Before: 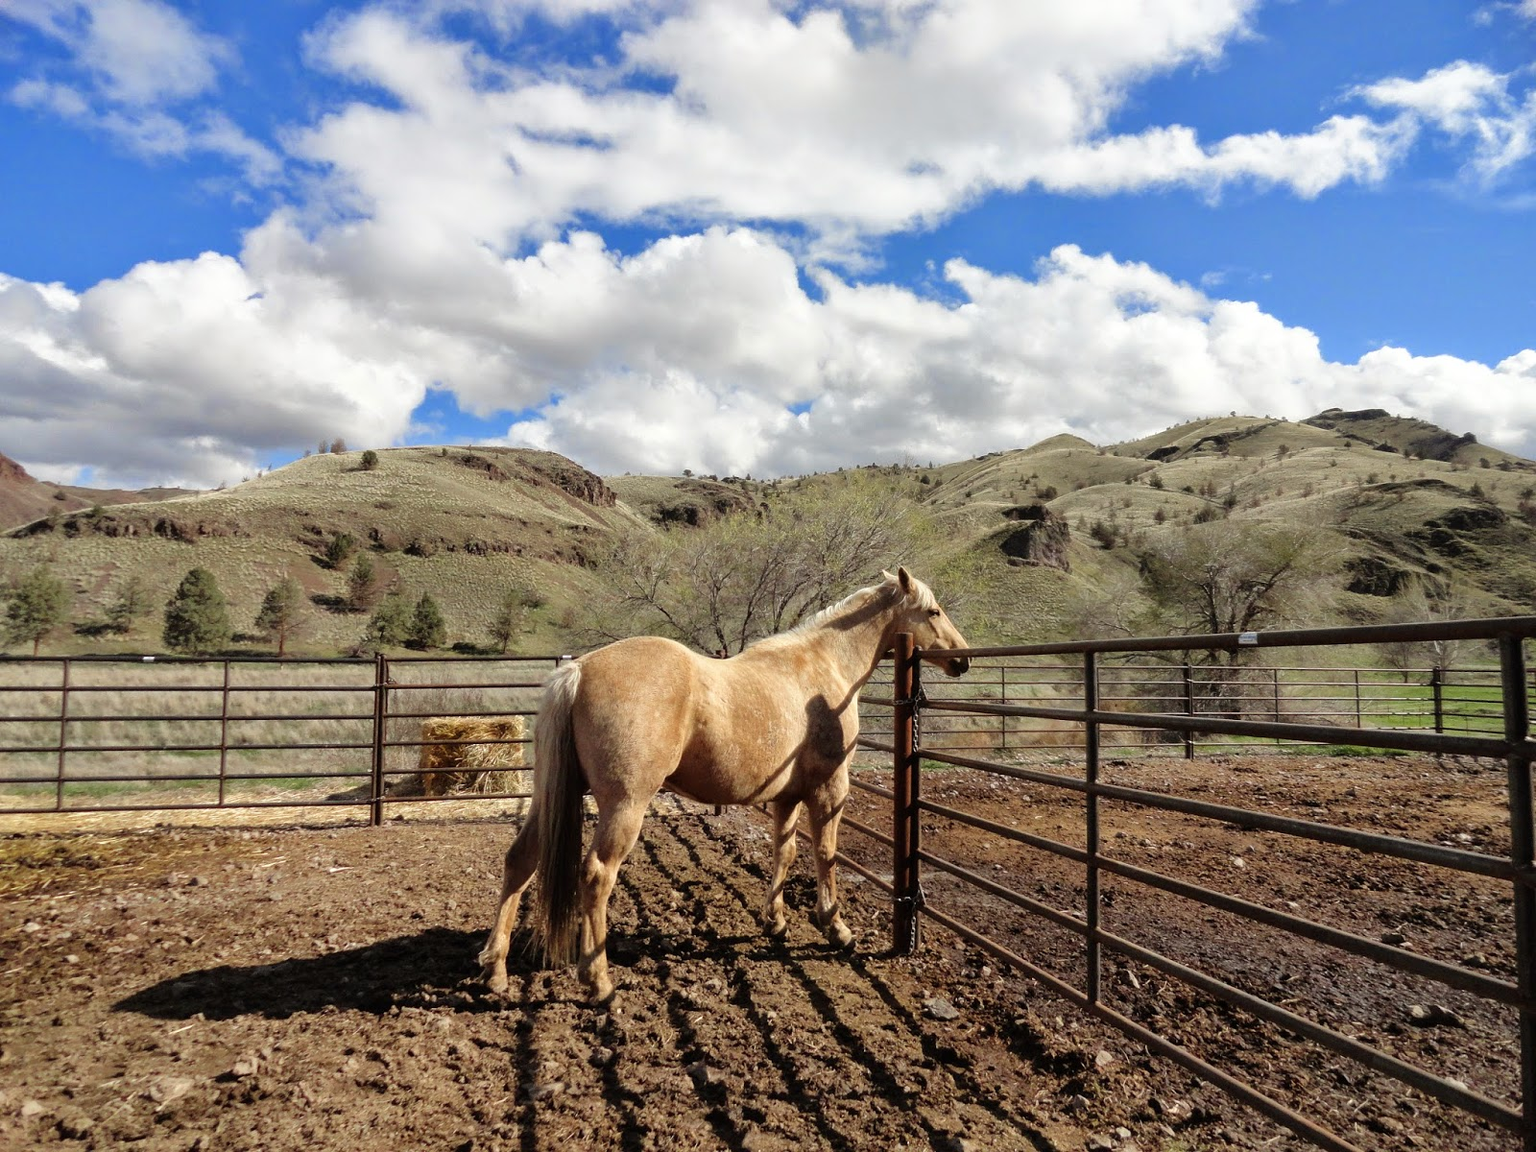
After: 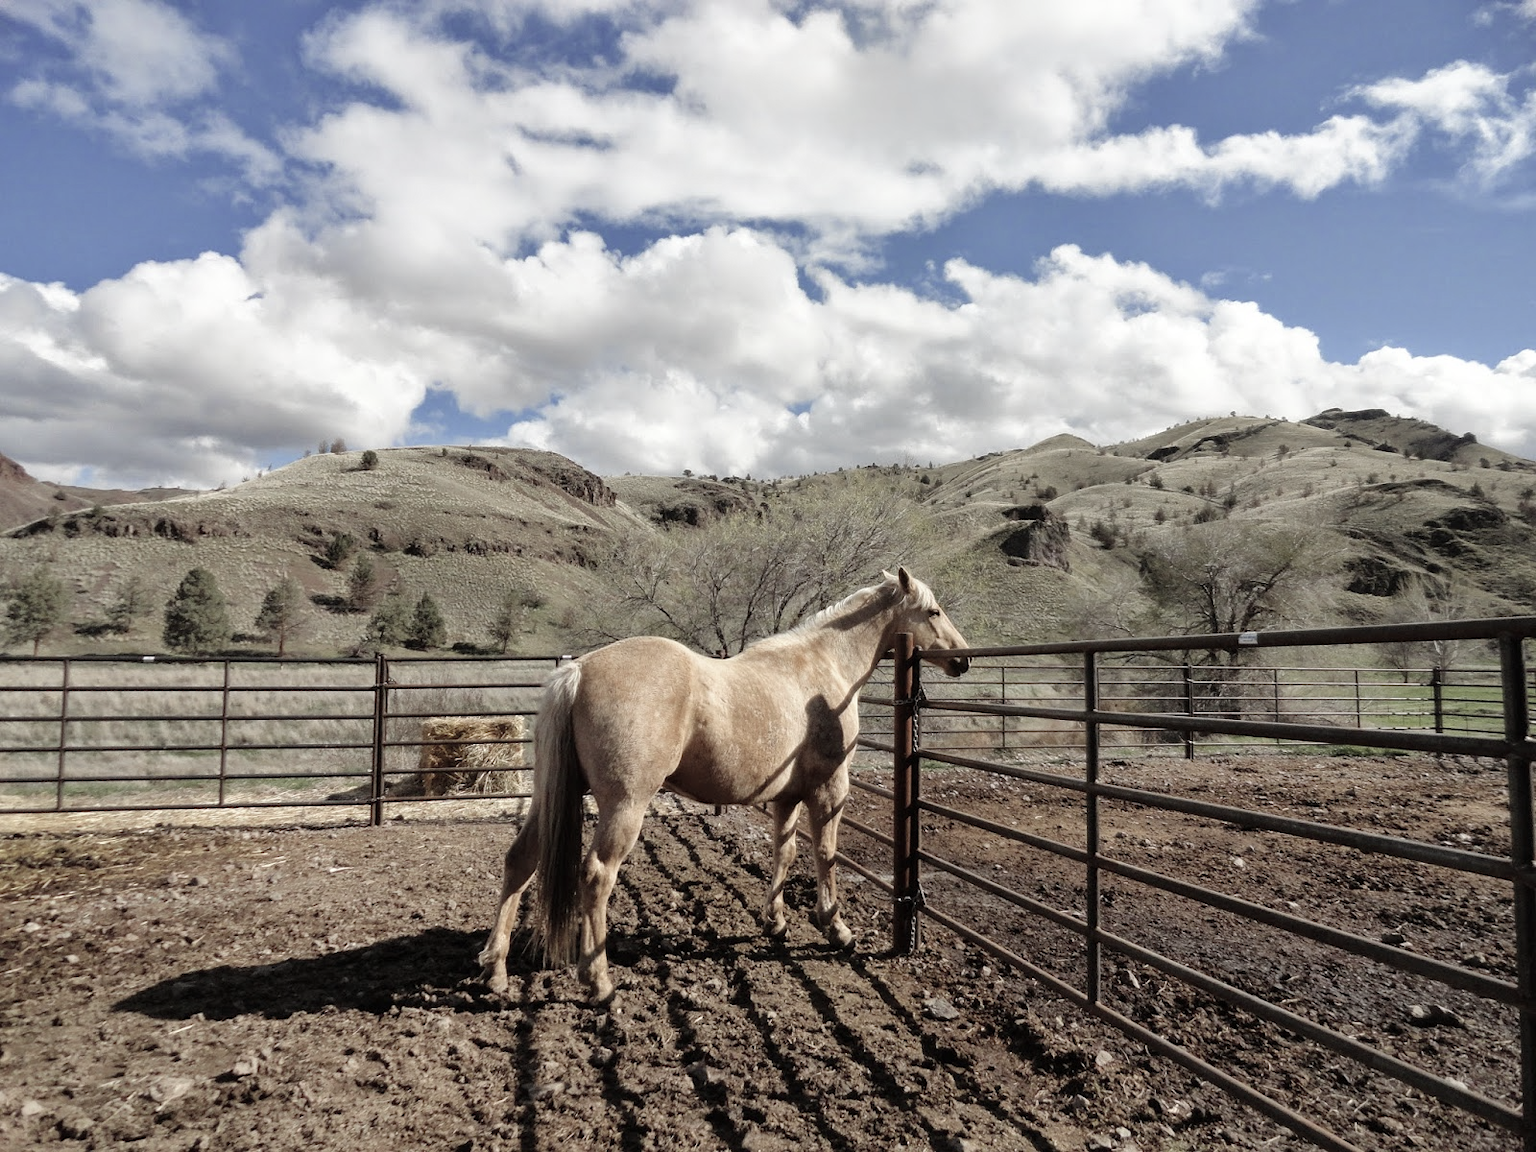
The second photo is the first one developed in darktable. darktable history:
color zones: curves: ch1 [(0, 0.292) (0.001, 0.292) (0.2, 0.264) (0.4, 0.248) (0.6, 0.248) (0.8, 0.264) (0.999, 0.292) (1, 0.292)]
base curve: curves: ch0 [(0, 0) (0.283, 0.295) (1, 1)], preserve colors none
